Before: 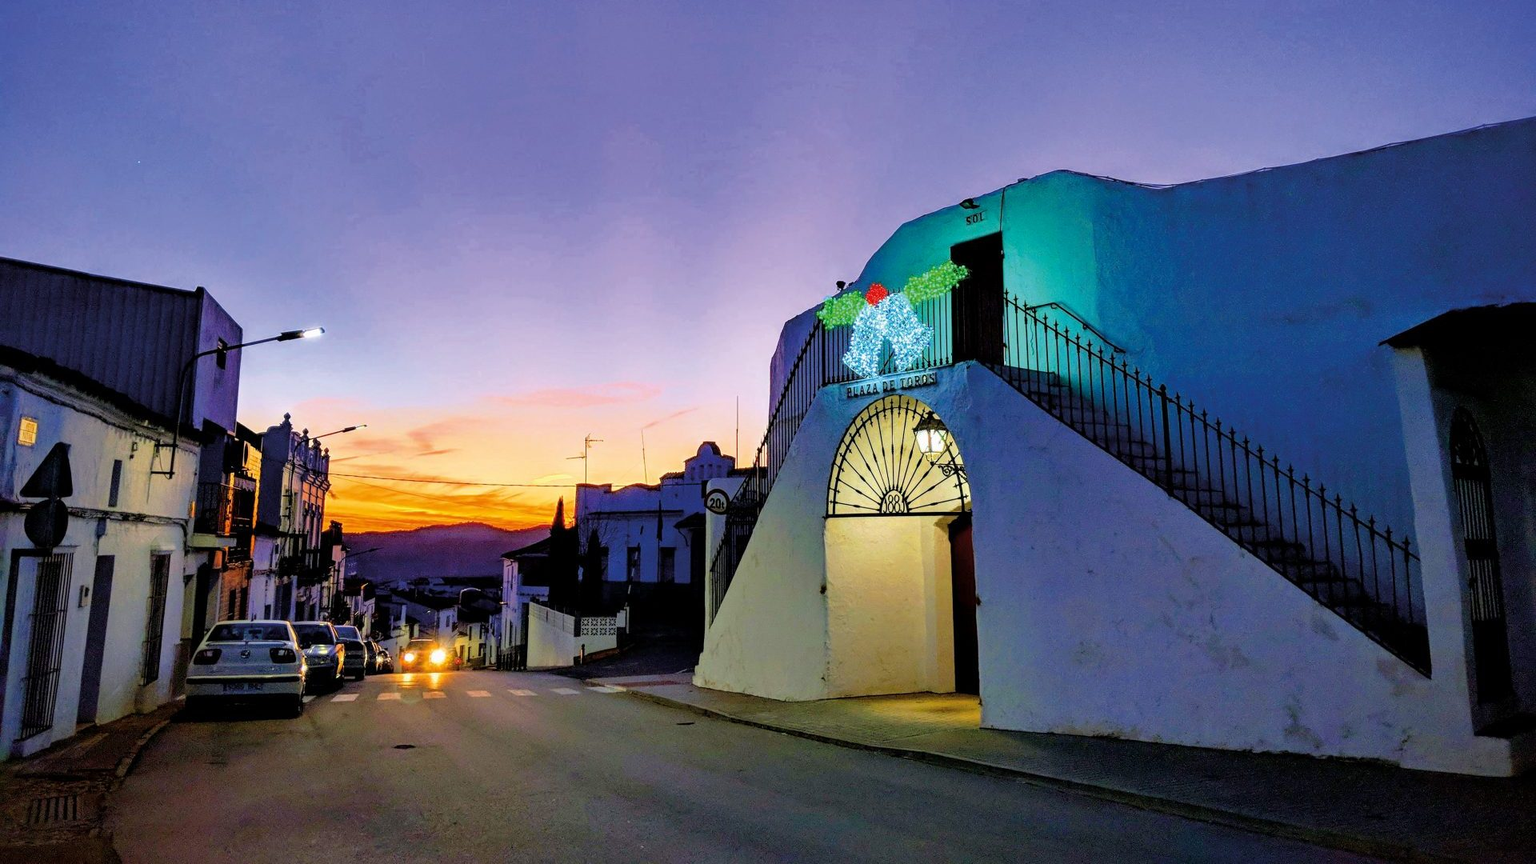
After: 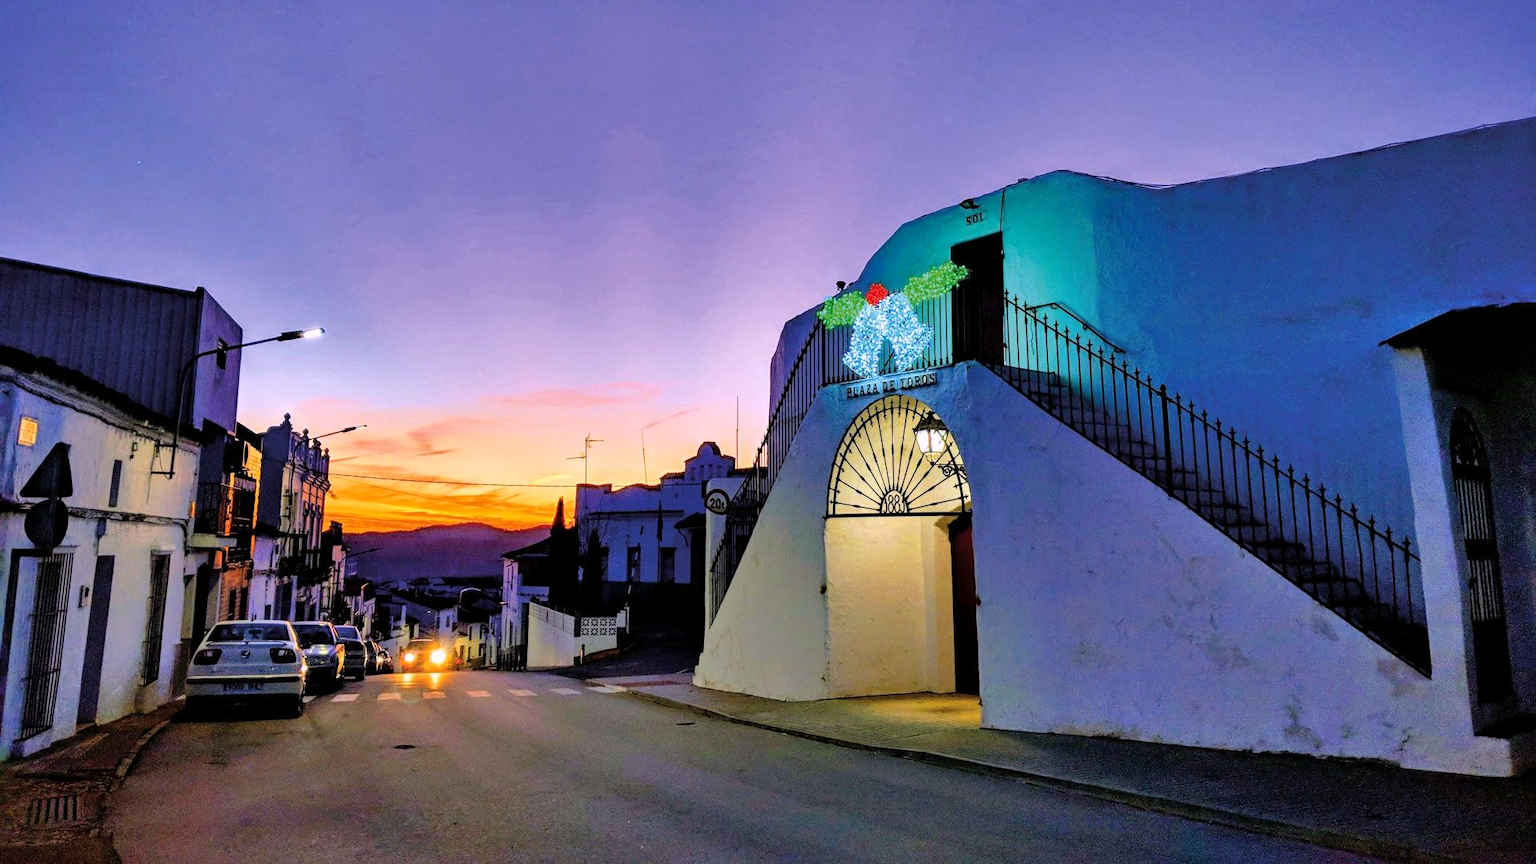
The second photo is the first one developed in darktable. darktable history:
white balance: red 1.05, blue 1.072
shadows and highlights: low approximation 0.01, soften with gaussian
